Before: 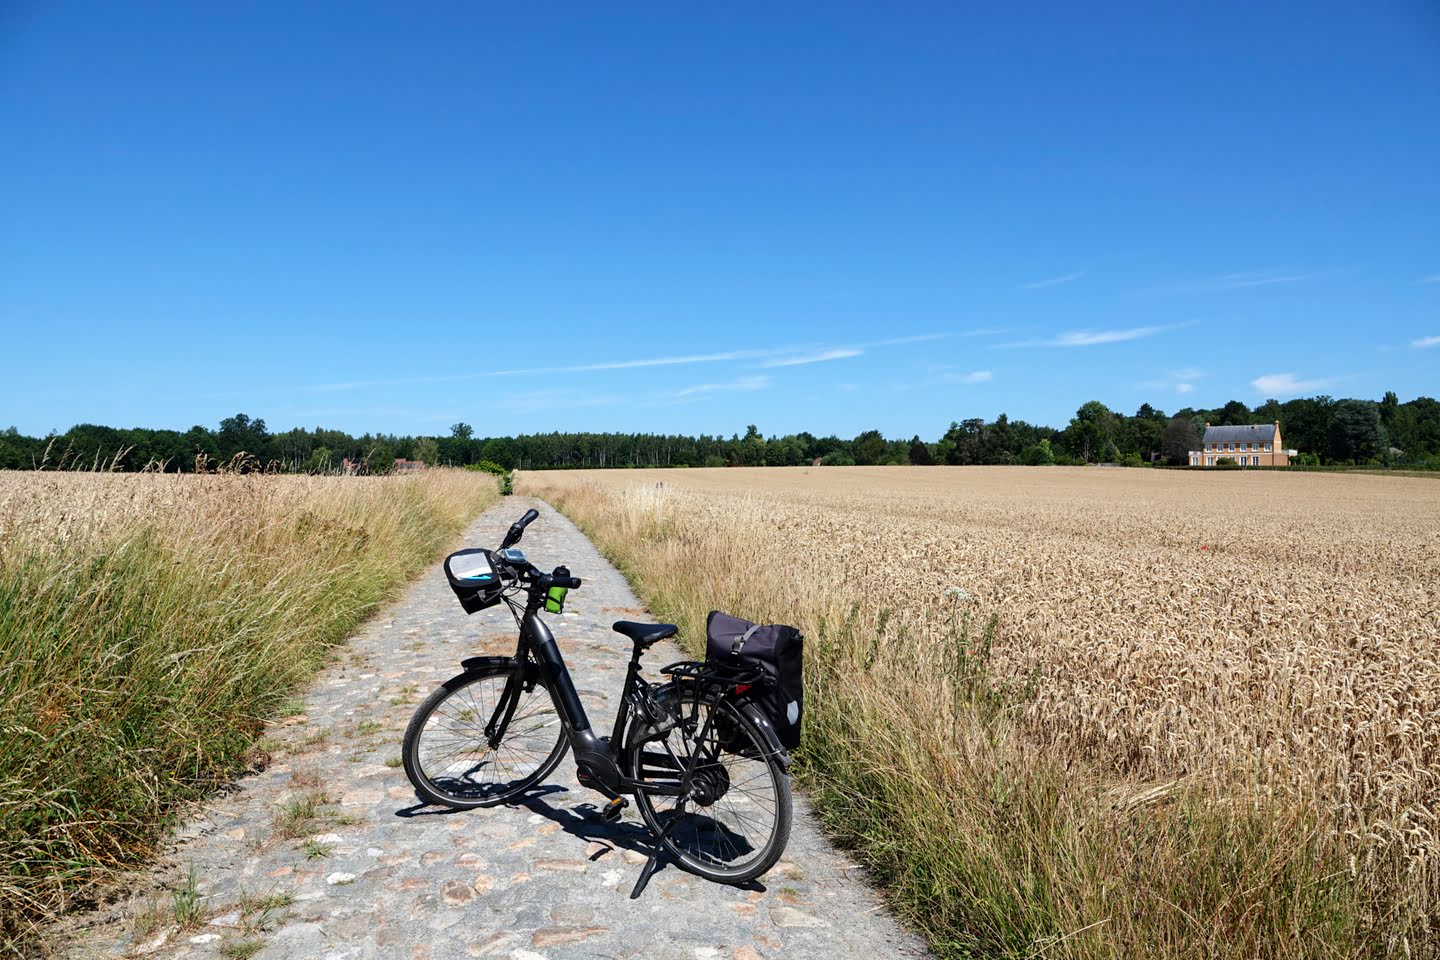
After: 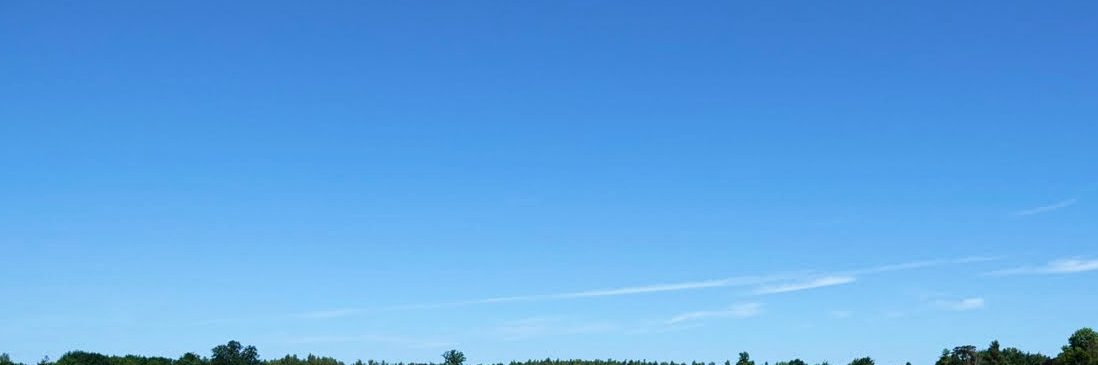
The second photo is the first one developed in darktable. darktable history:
crop: left 0.579%, top 7.627%, right 23.167%, bottom 54.275%
velvia: on, module defaults
contrast brightness saturation: saturation -0.05
